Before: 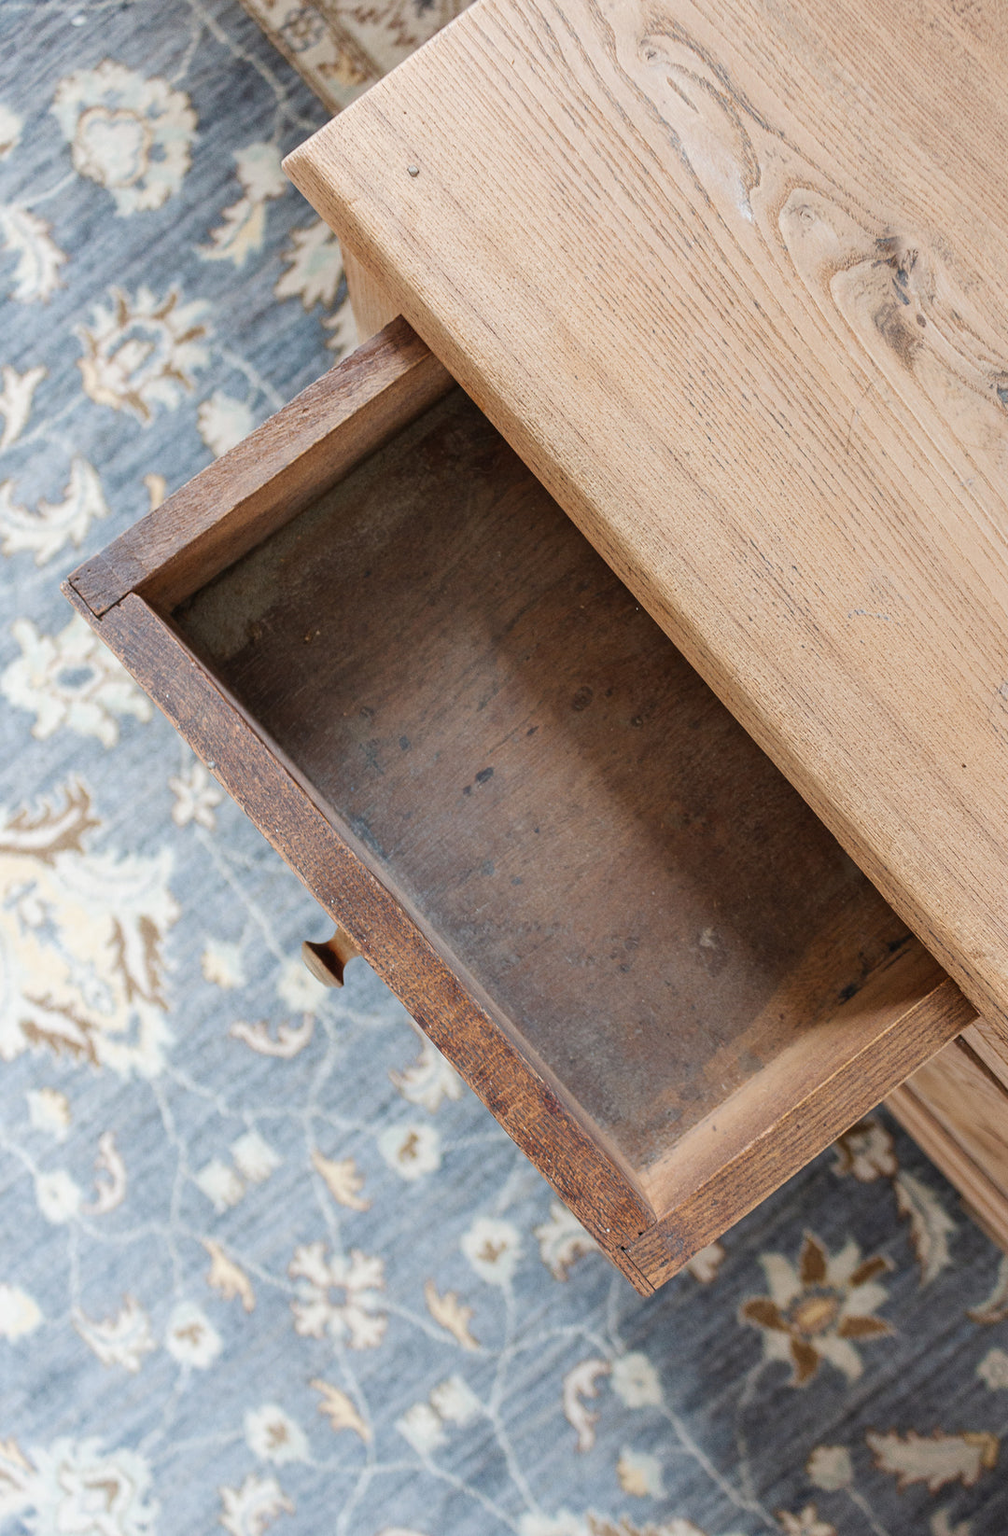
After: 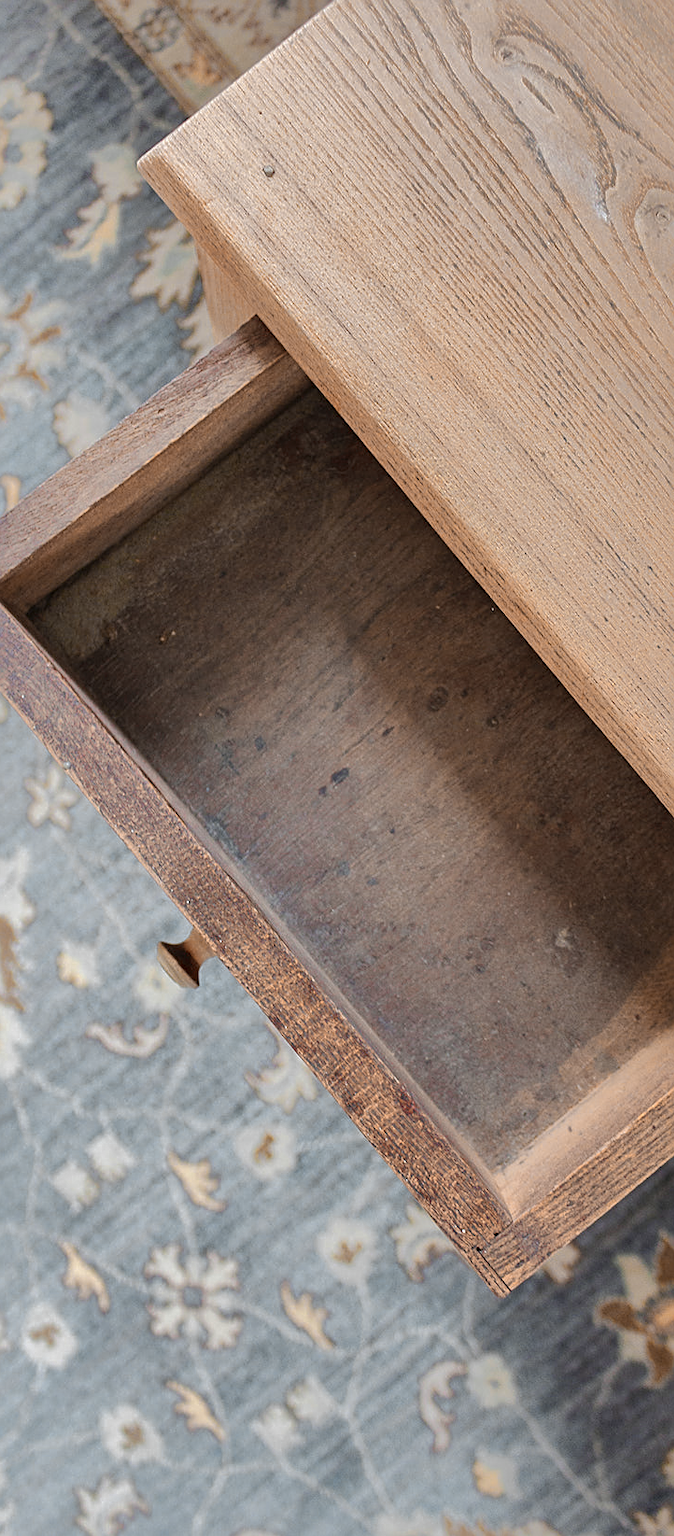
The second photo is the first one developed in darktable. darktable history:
shadows and highlights: shadows 25.35, highlights -69.13
color zones: curves: ch0 [(0.009, 0.528) (0.136, 0.6) (0.255, 0.586) (0.39, 0.528) (0.522, 0.584) (0.686, 0.736) (0.849, 0.561)]; ch1 [(0.045, 0.781) (0.14, 0.416) (0.257, 0.695) (0.442, 0.032) (0.738, 0.338) (0.818, 0.632) (0.891, 0.741) (1, 0.704)]; ch2 [(0, 0.667) (0.141, 0.52) (0.26, 0.37) (0.474, 0.432) (0.743, 0.286)]
sharpen: on, module defaults
crop and rotate: left 14.426%, right 18.694%
